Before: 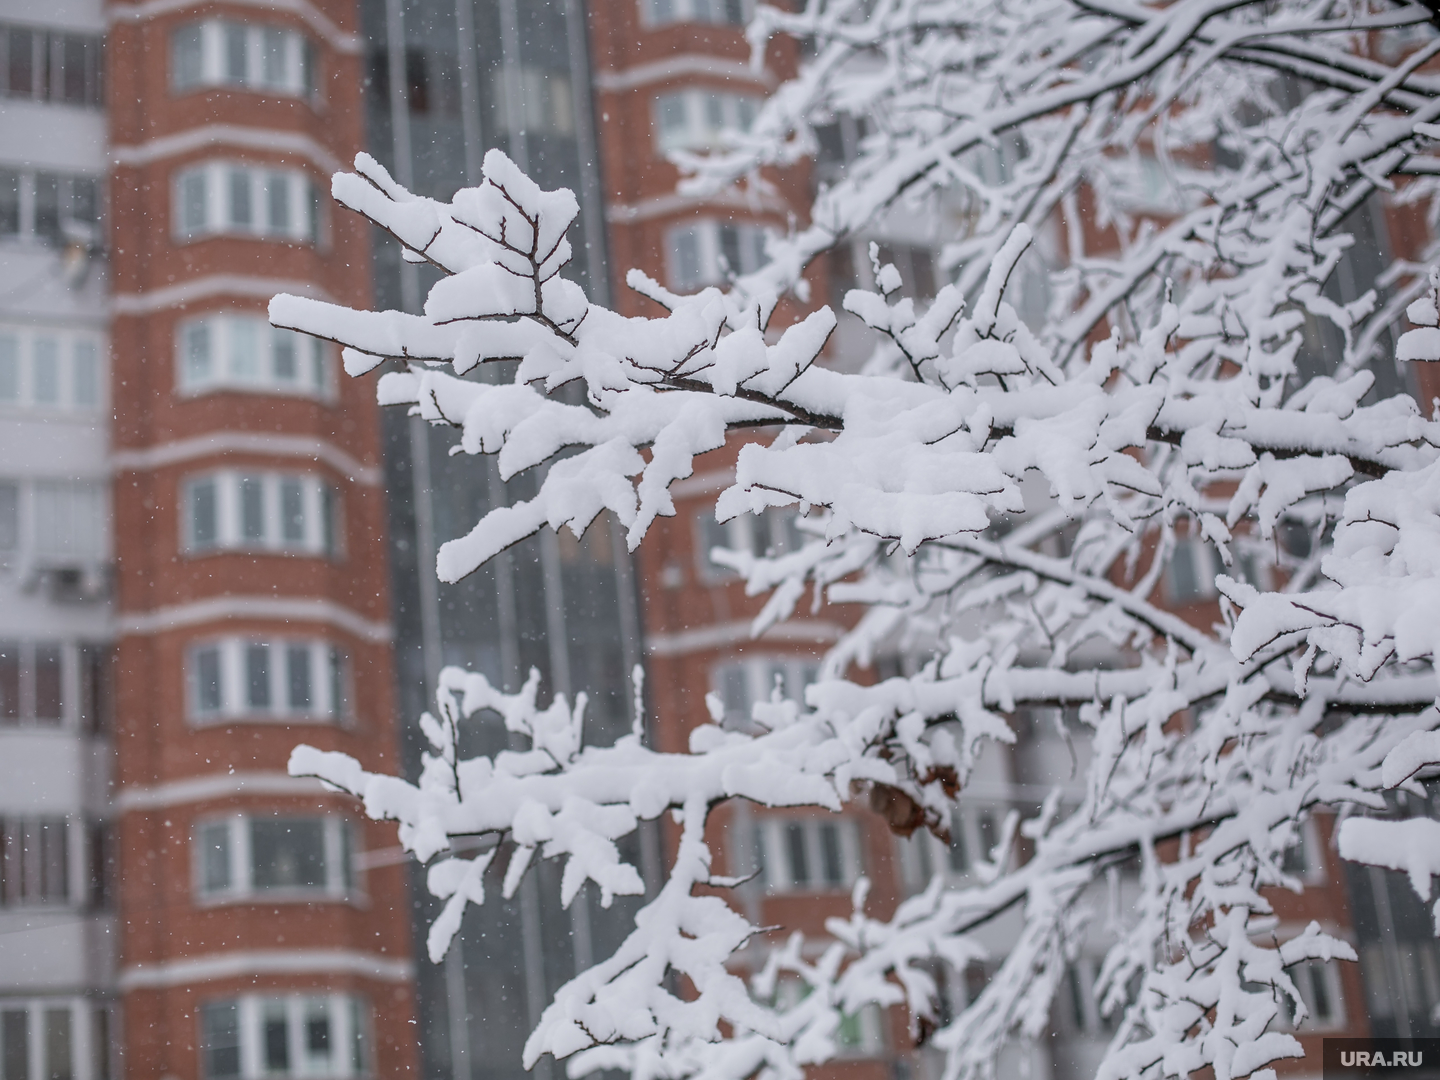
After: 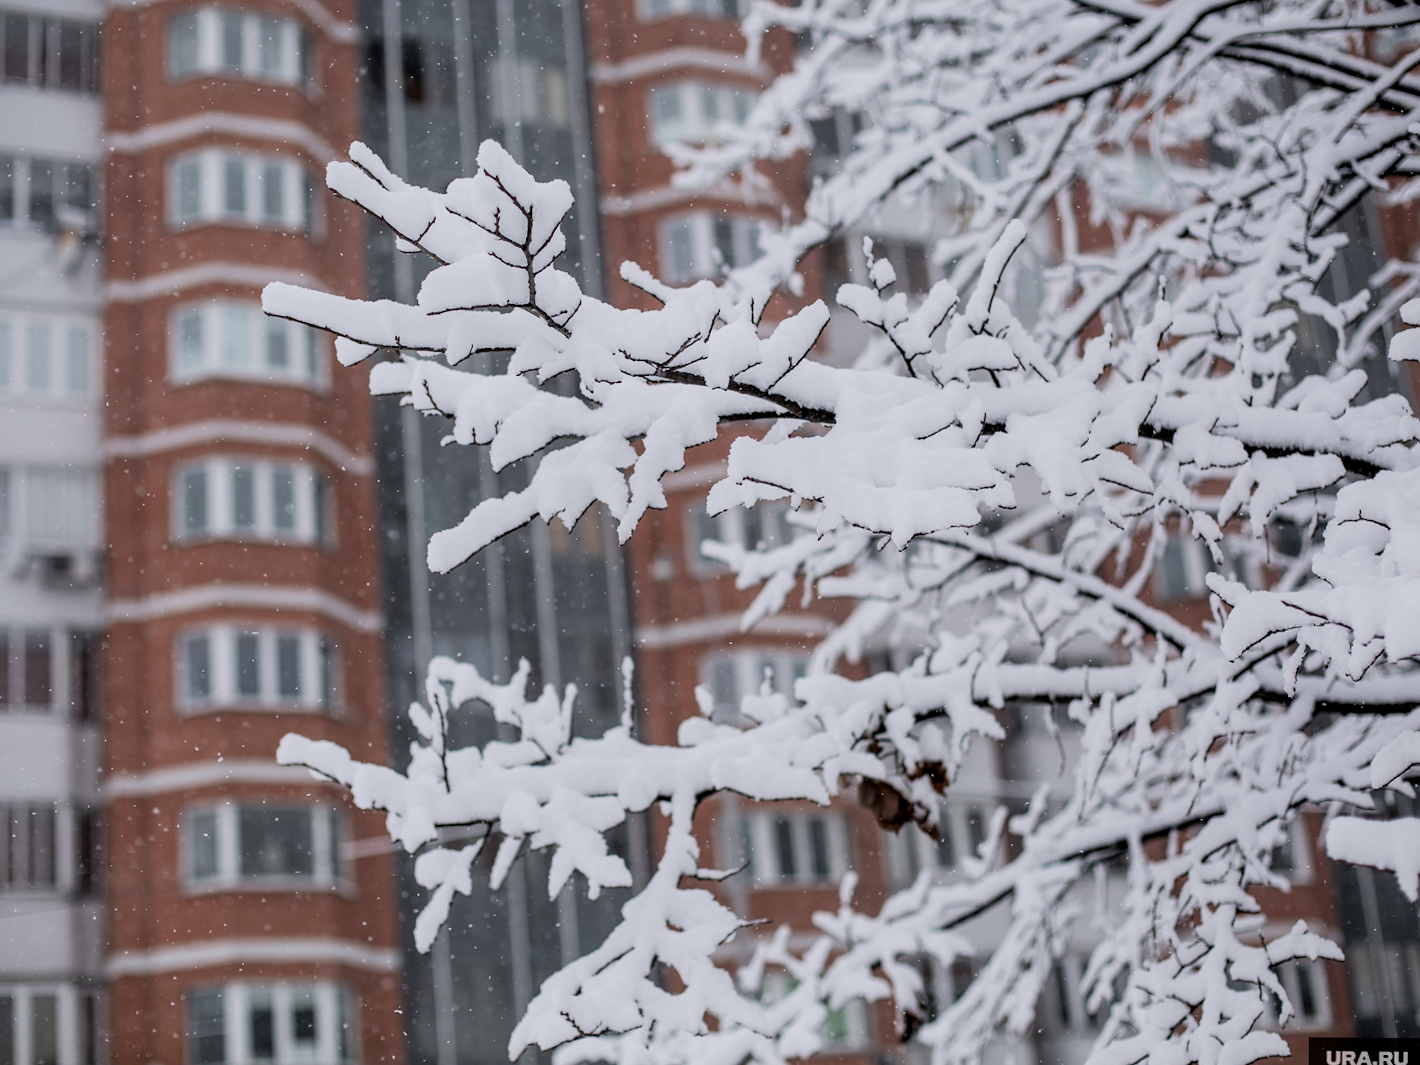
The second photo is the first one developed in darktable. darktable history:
crop and rotate: angle -0.587°
filmic rgb: middle gray luminance 12.86%, black relative exposure -10.09 EV, white relative exposure 3.46 EV, target black luminance 0%, hardness 5.81, latitude 45.03%, contrast 1.222, highlights saturation mix 4.86%, shadows ↔ highlights balance 27.51%
exposure: black level correction 0.01, exposure 0.011 EV, compensate exposure bias true, compensate highlight preservation false
